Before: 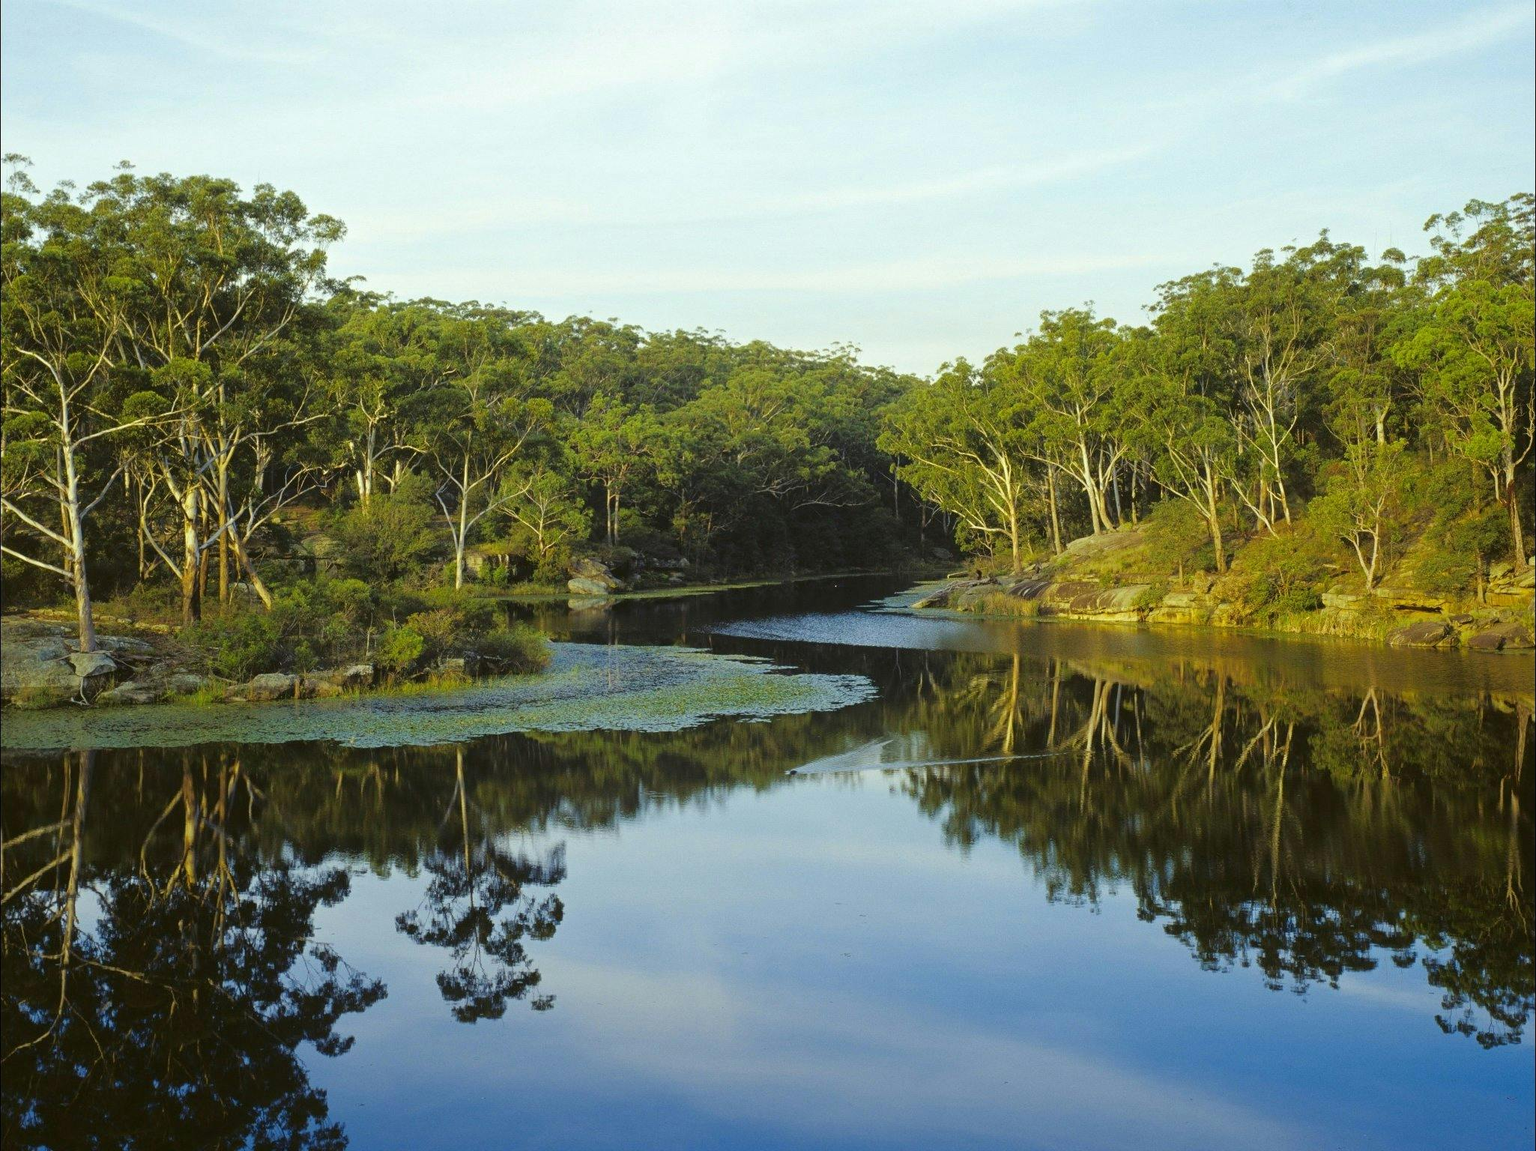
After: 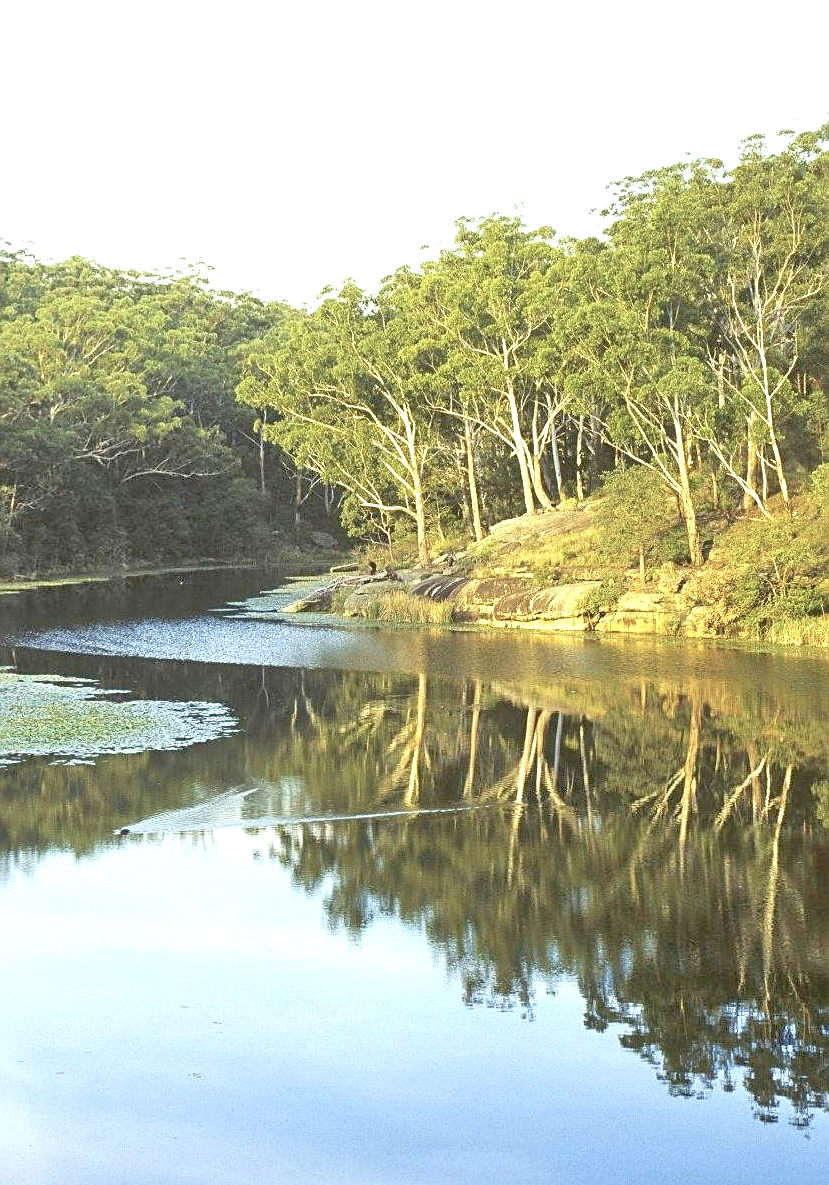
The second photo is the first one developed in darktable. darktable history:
crop: left 45.567%, top 12.994%, right 13.951%, bottom 9.837%
sharpen: on, module defaults
exposure: exposure 1.21 EV, compensate exposure bias true, compensate highlight preservation false
tone equalizer: -7 EV 0.151 EV, -6 EV 0.575 EV, -5 EV 1.18 EV, -4 EV 1.33 EV, -3 EV 1.14 EV, -2 EV 0.6 EV, -1 EV 0.162 EV
contrast brightness saturation: contrast 0.103, saturation -0.304
